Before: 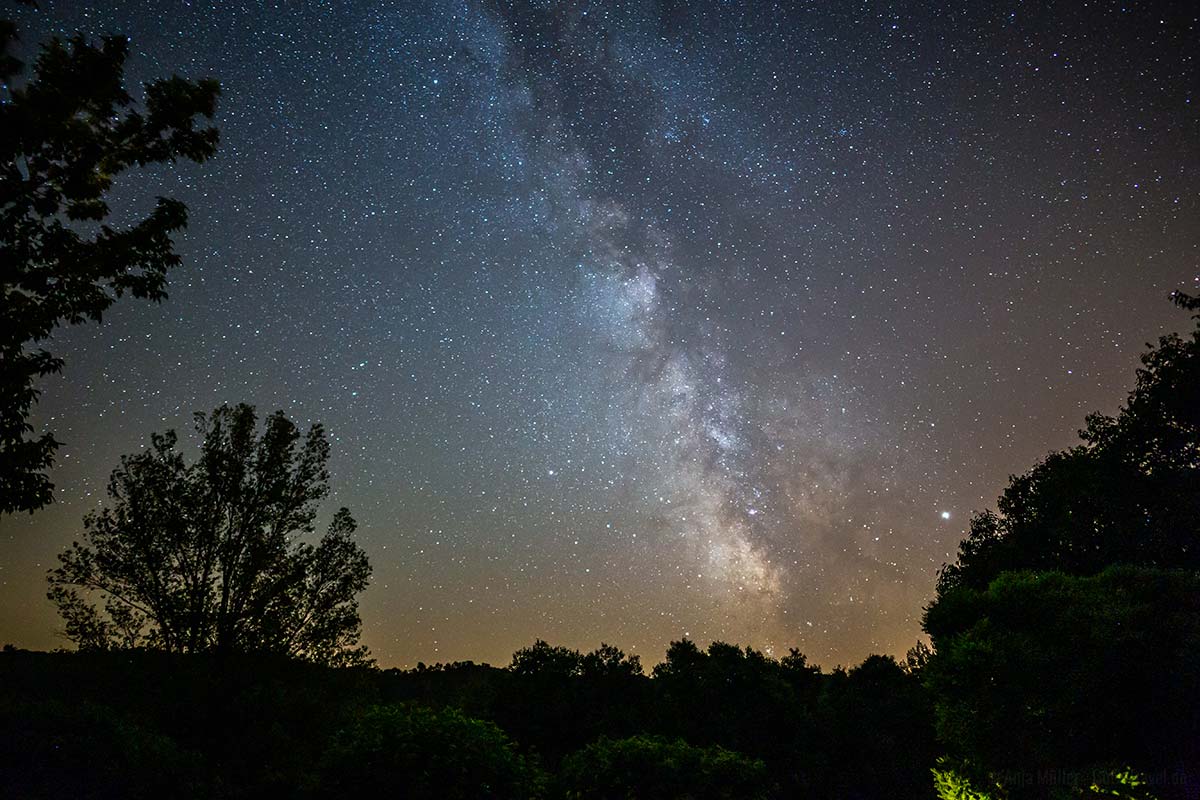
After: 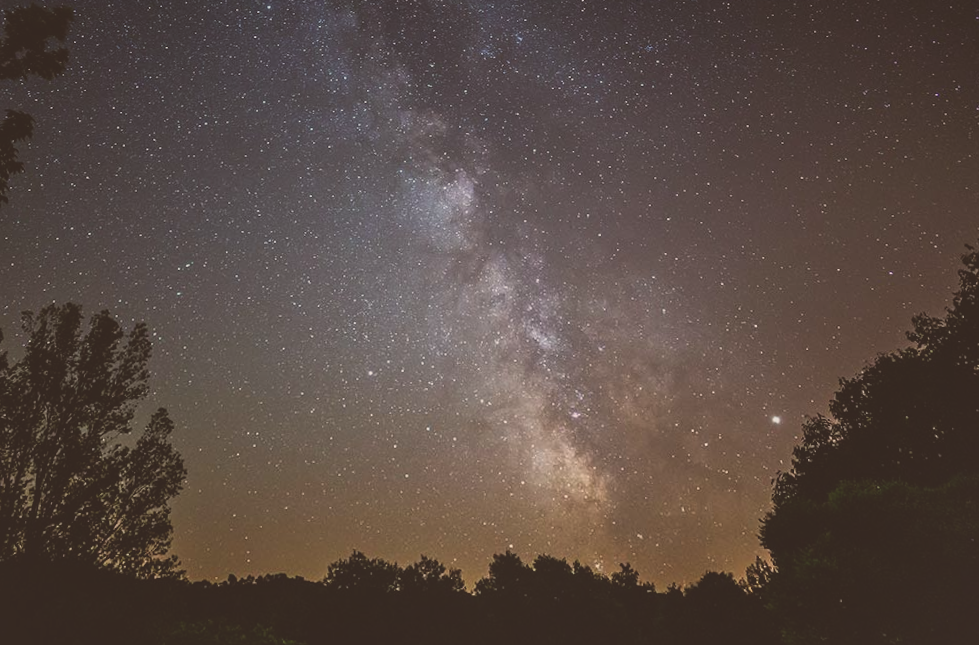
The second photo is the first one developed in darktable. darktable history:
white balance: emerald 1
crop: left 16.768%, top 8.653%, right 8.362%, bottom 12.485%
color correction: highlights a* 6.27, highlights b* 8.19, shadows a* 5.94, shadows b* 7.23, saturation 0.9
tone equalizer: -8 EV -1.84 EV, -7 EV -1.16 EV, -6 EV -1.62 EV, smoothing diameter 25%, edges refinement/feathering 10, preserve details guided filter
rotate and perspective: rotation 0.128°, lens shift (vertical) -0.181, lens shift (horizontal) -0.044, shear 0.001, automatic cropping off
exposure: black level correction -0.036, exposure -0.497 EV, compensate highlight preservation false
